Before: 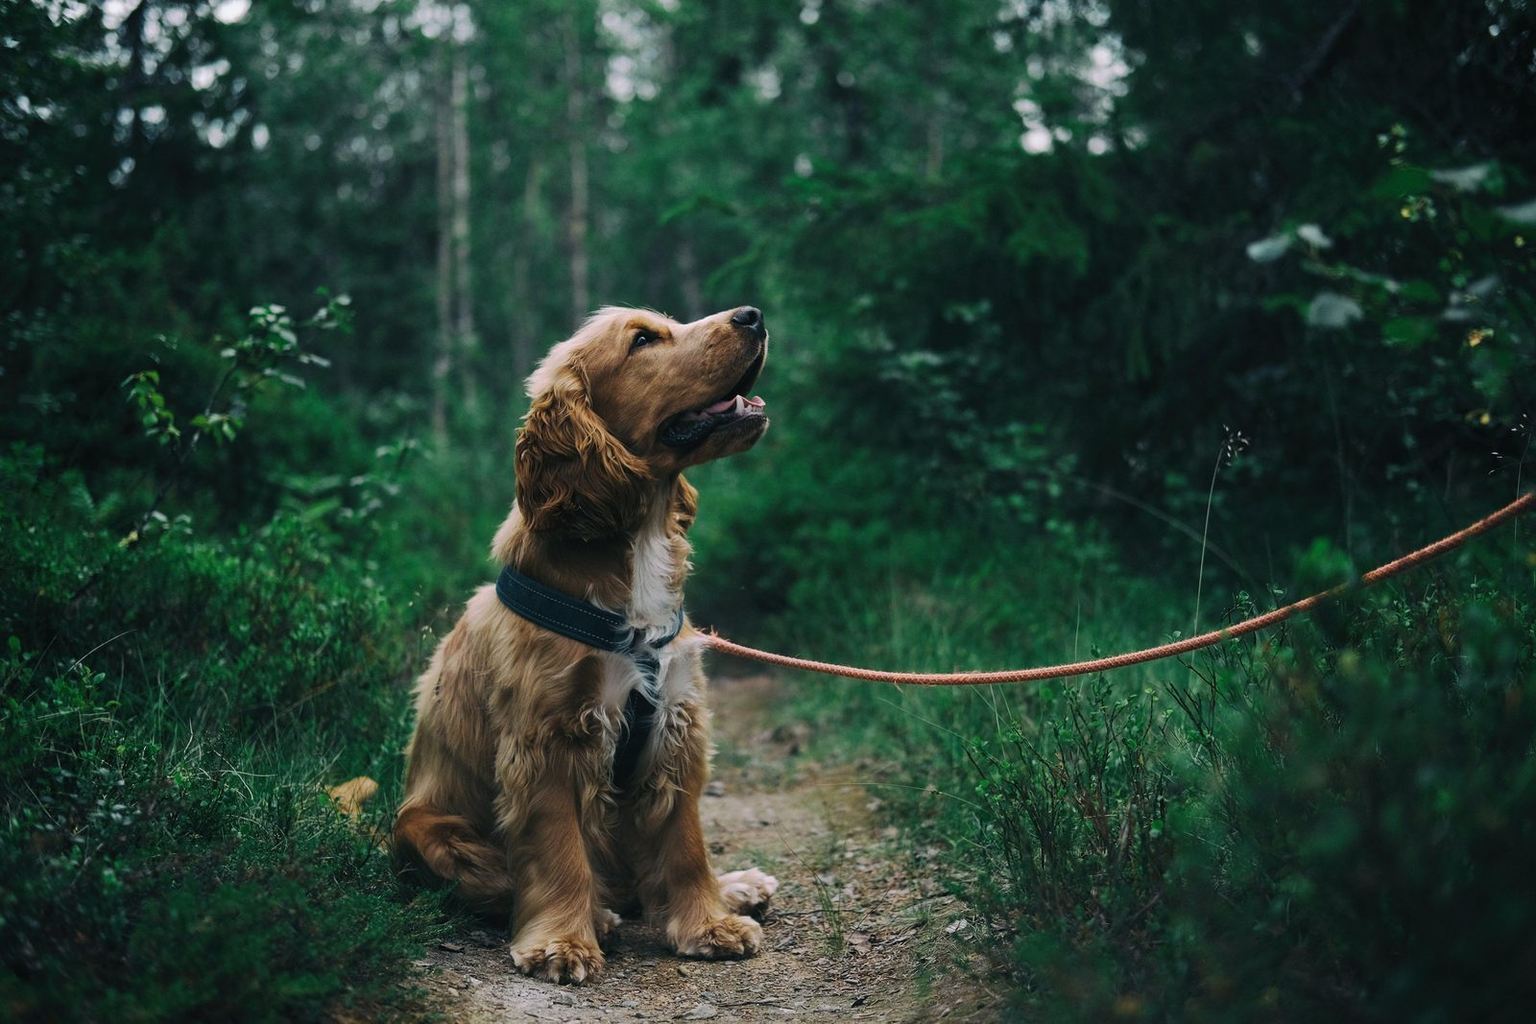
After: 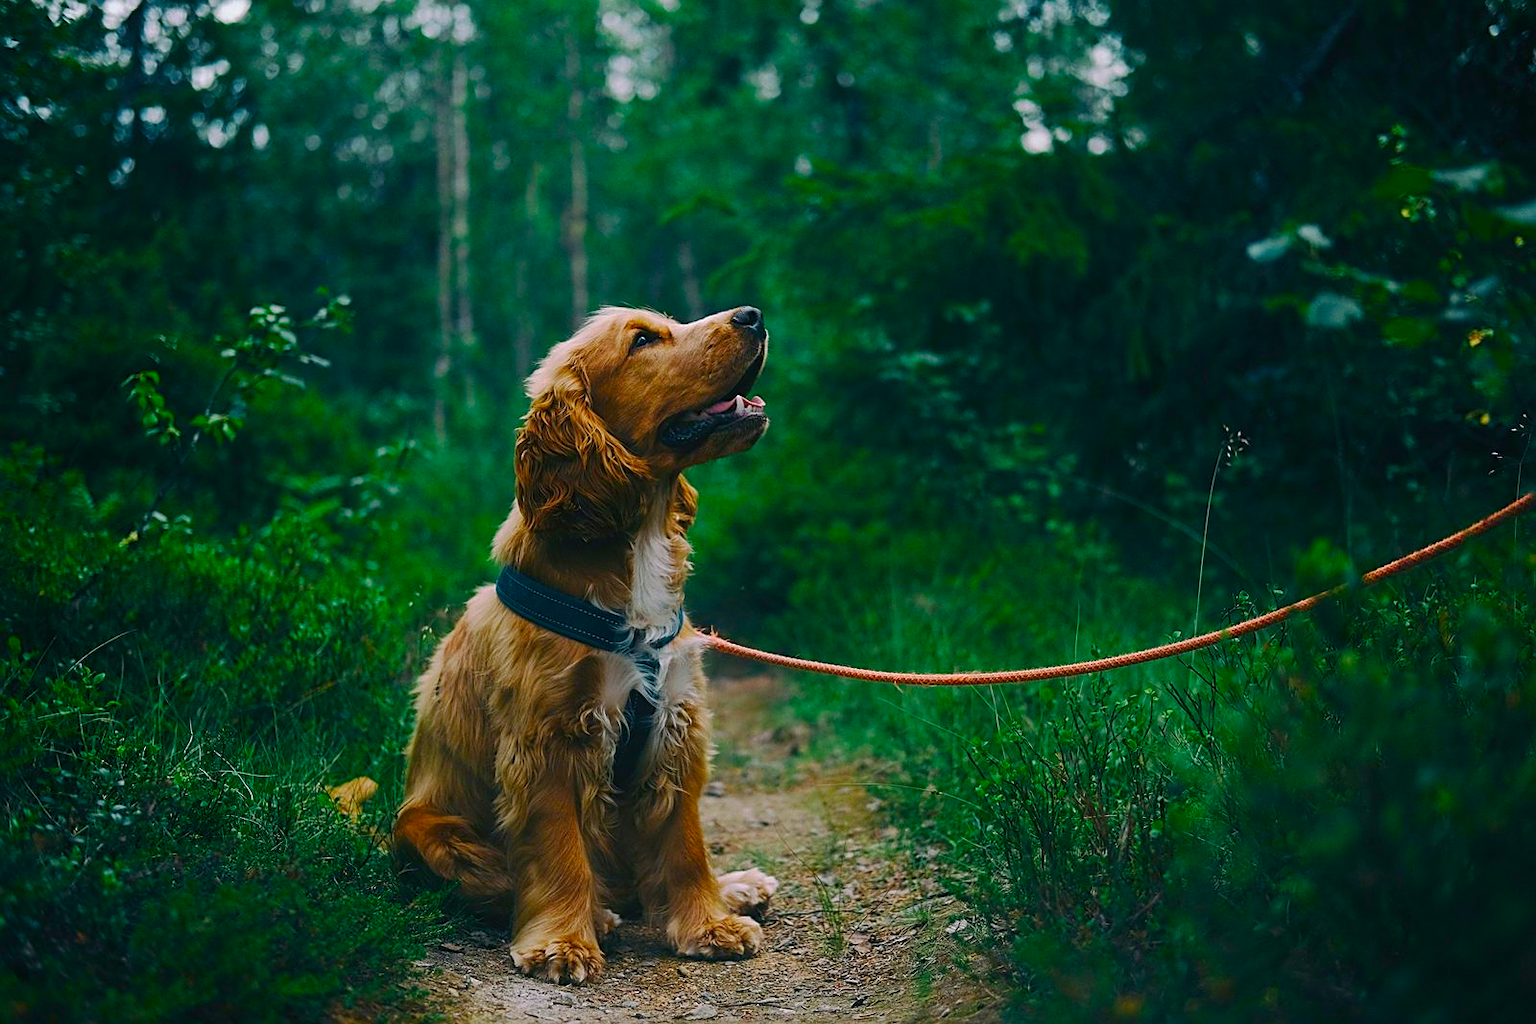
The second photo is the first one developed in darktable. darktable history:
contrast equalizer: octaves 7, y [[0.6 ×6], [0.55 ×6], [0 ×6], [0 ×6], [0 ×6]], mix -0.2
color balance rgb: perceptual saturation grading › global saturation 35%, perceptual saturation grading › highlights -30%, perceptual saturation grading › shadows 35%, perceptual brilliance grading › global brilliance 3%, perceptual brilliance grading › highlights -3%, perceptual brilliance grading › shadows 3%
sharpen: on, module defaults
contrast brightness saturation: brightness -0.02, saturation 0.35
